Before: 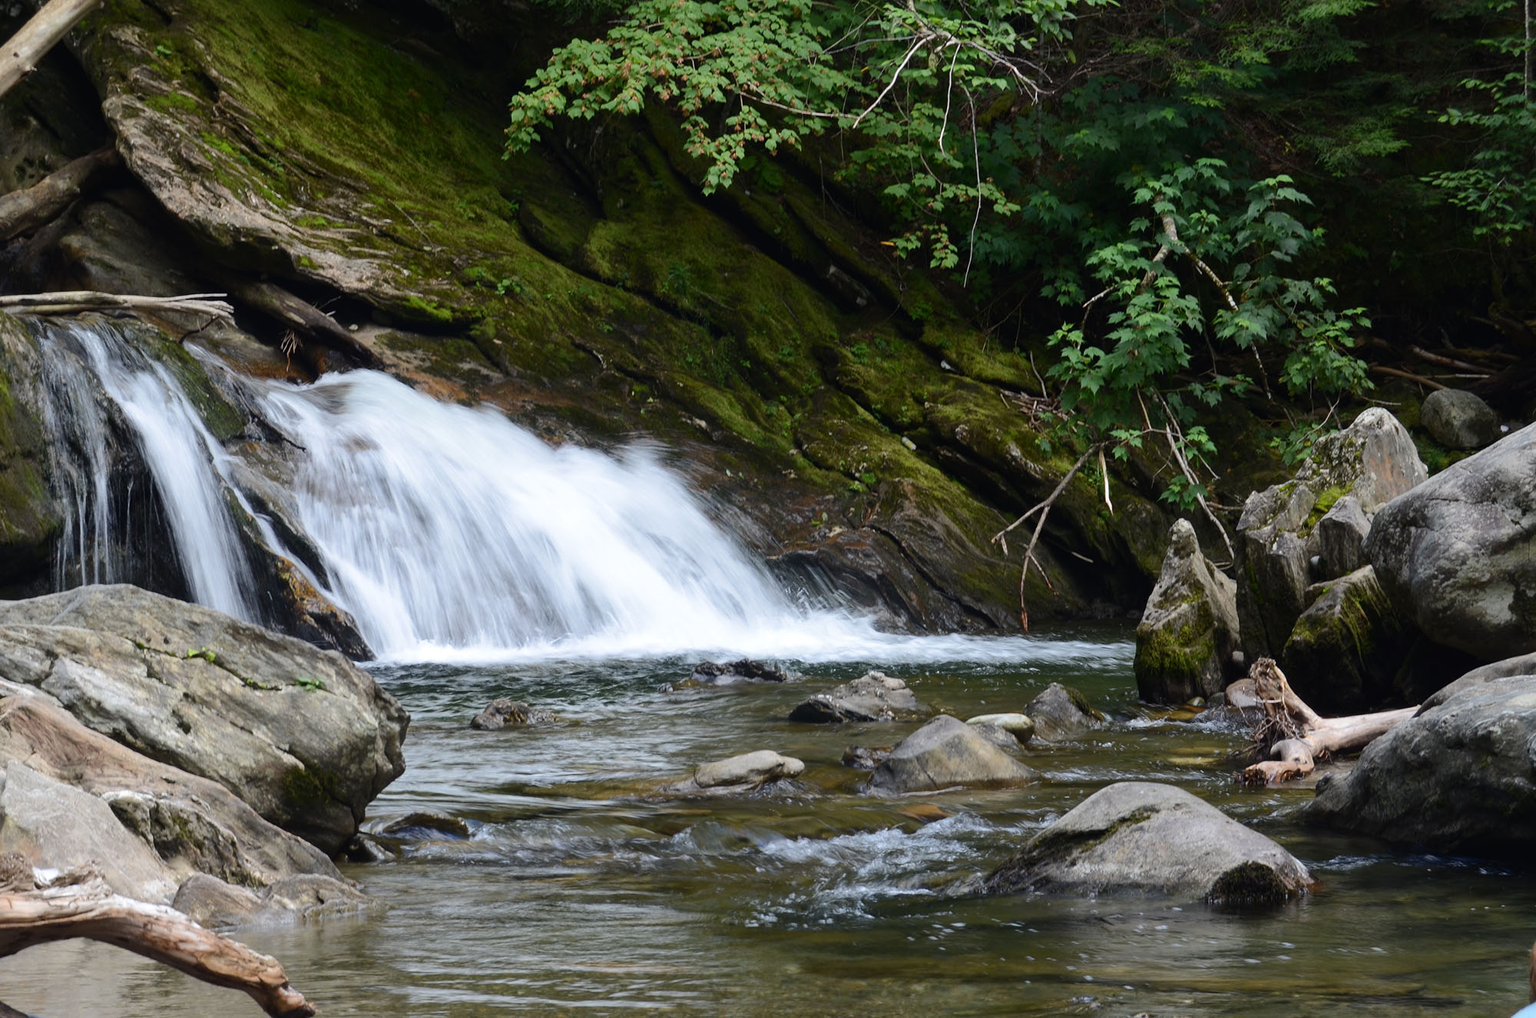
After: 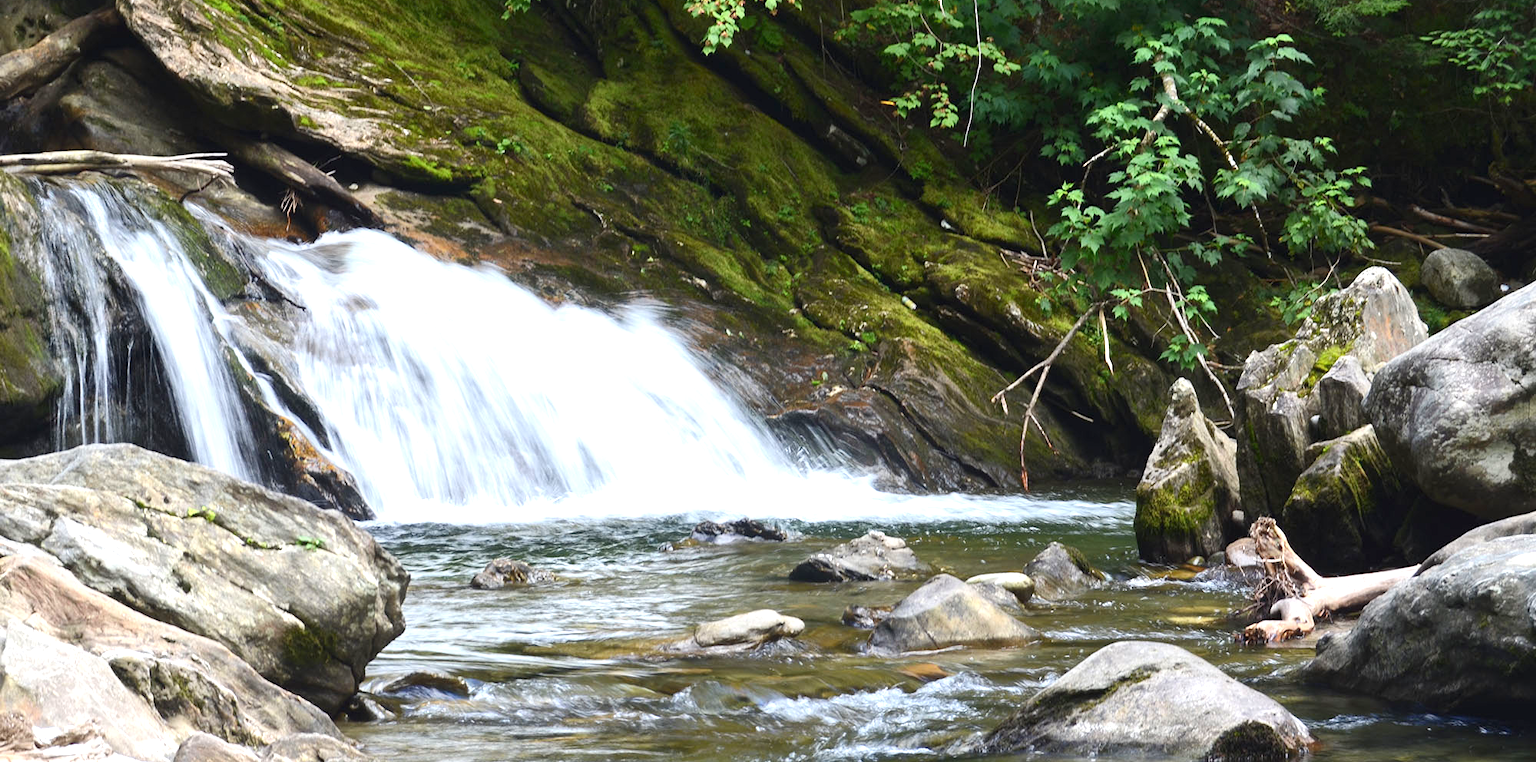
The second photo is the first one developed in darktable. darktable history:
crop: top 13.819%, bottom 11.169%
tone equalizer: -8 EV -0.002 EV, -7 EV 0.005 EV, -6 EV -0.009 EV, -5 EV 0.011 EV, -4 EV -0.012 EV, -3 EV 0.007 EV, -2 EV -0.062 EV, -1 EV -0.293 EV, +0 EV -0.582 EV, smoothing diameter 2%, edges refinement/feathering 20, mask exposure compensation -1.57 EV, filter diffusion 5
exposure: black level correction 0, exposure 1.3 EV, compensate exposure bias true, compensate highlight preservation false
